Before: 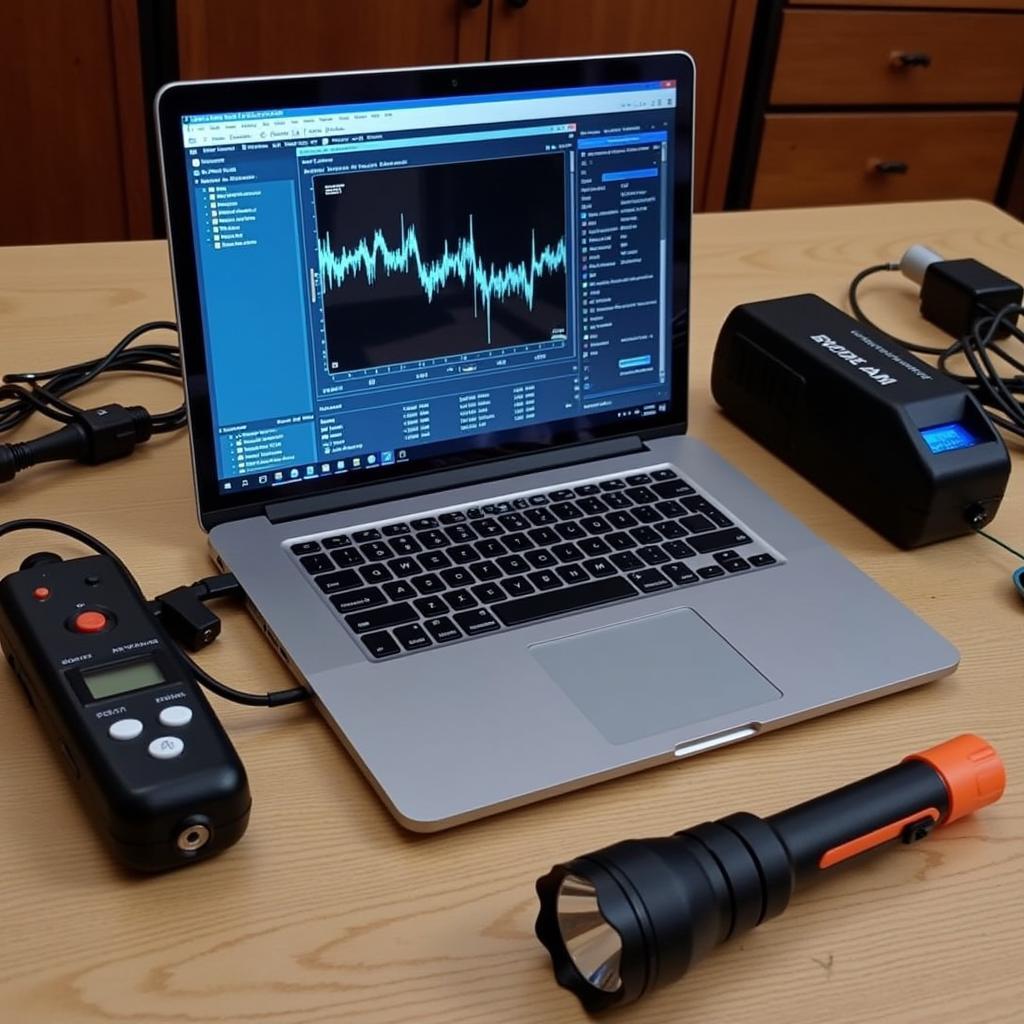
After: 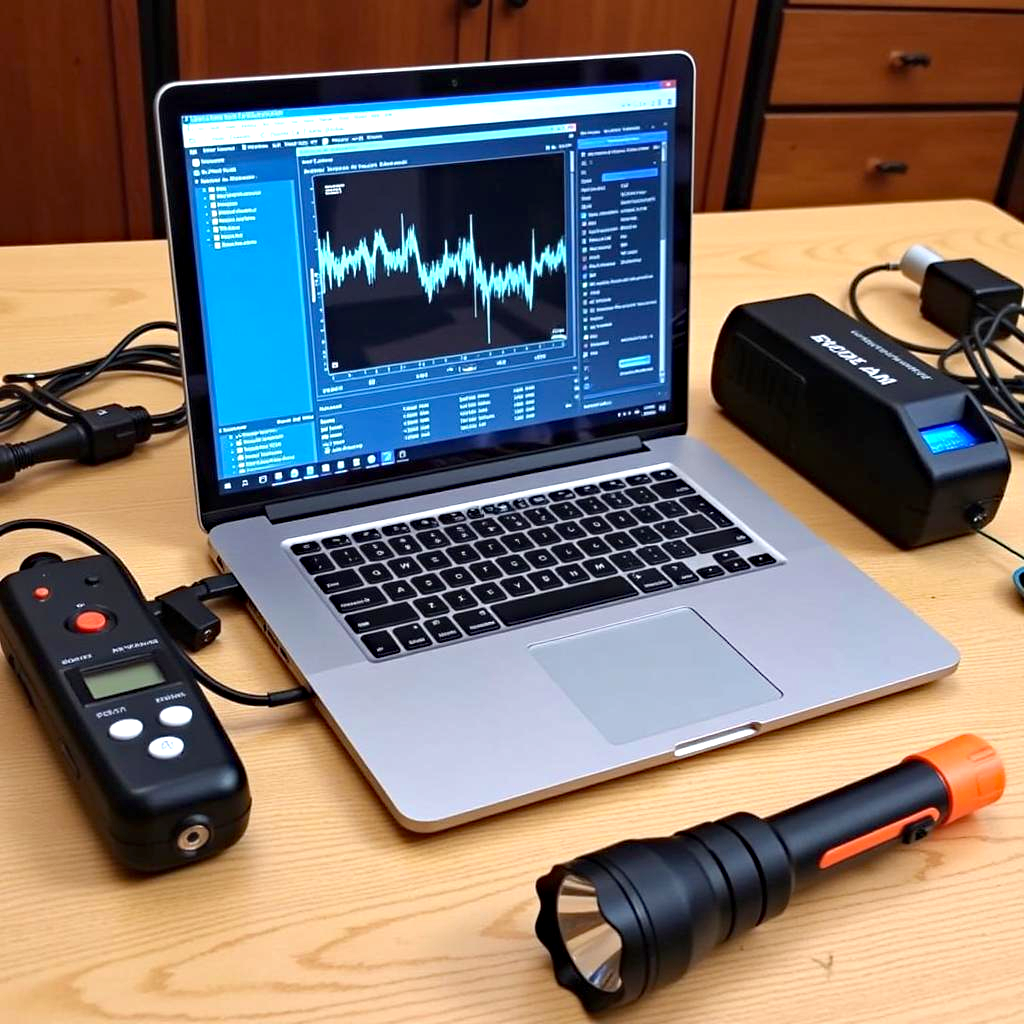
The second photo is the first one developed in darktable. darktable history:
exposure: black level correction 0, exposure 1.122 EV, compensate exposure bias true, compensate highlight preservation false
haze removal: compatibility mode true, adaptive false
